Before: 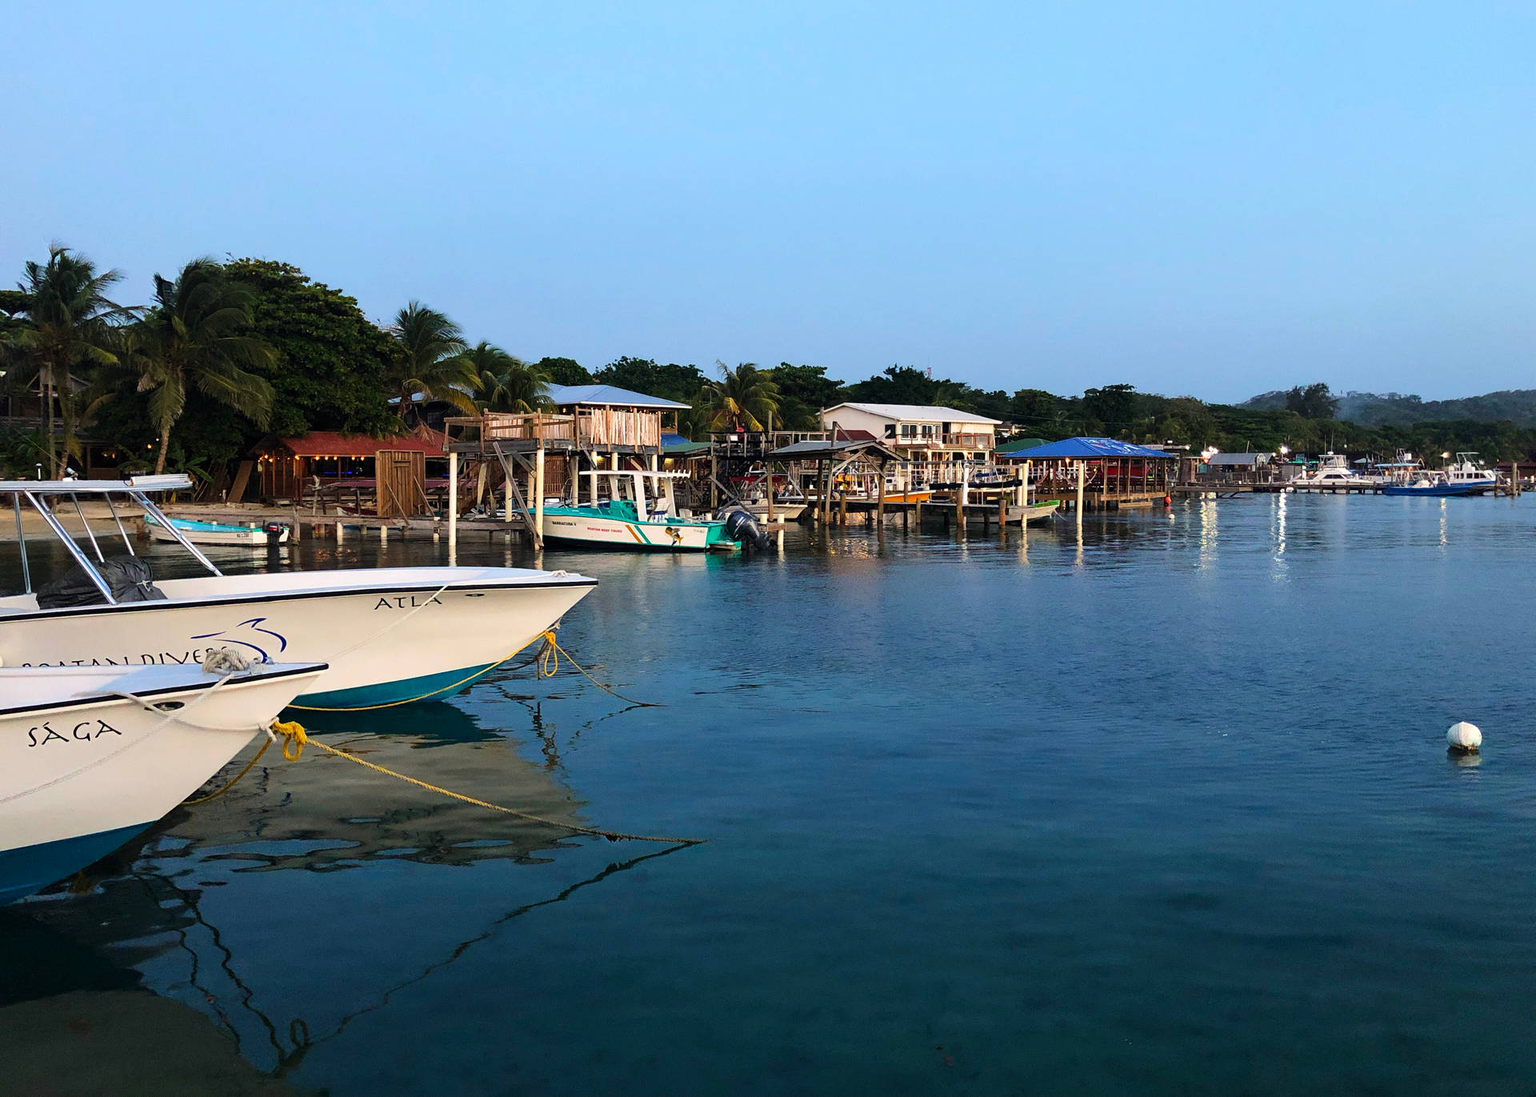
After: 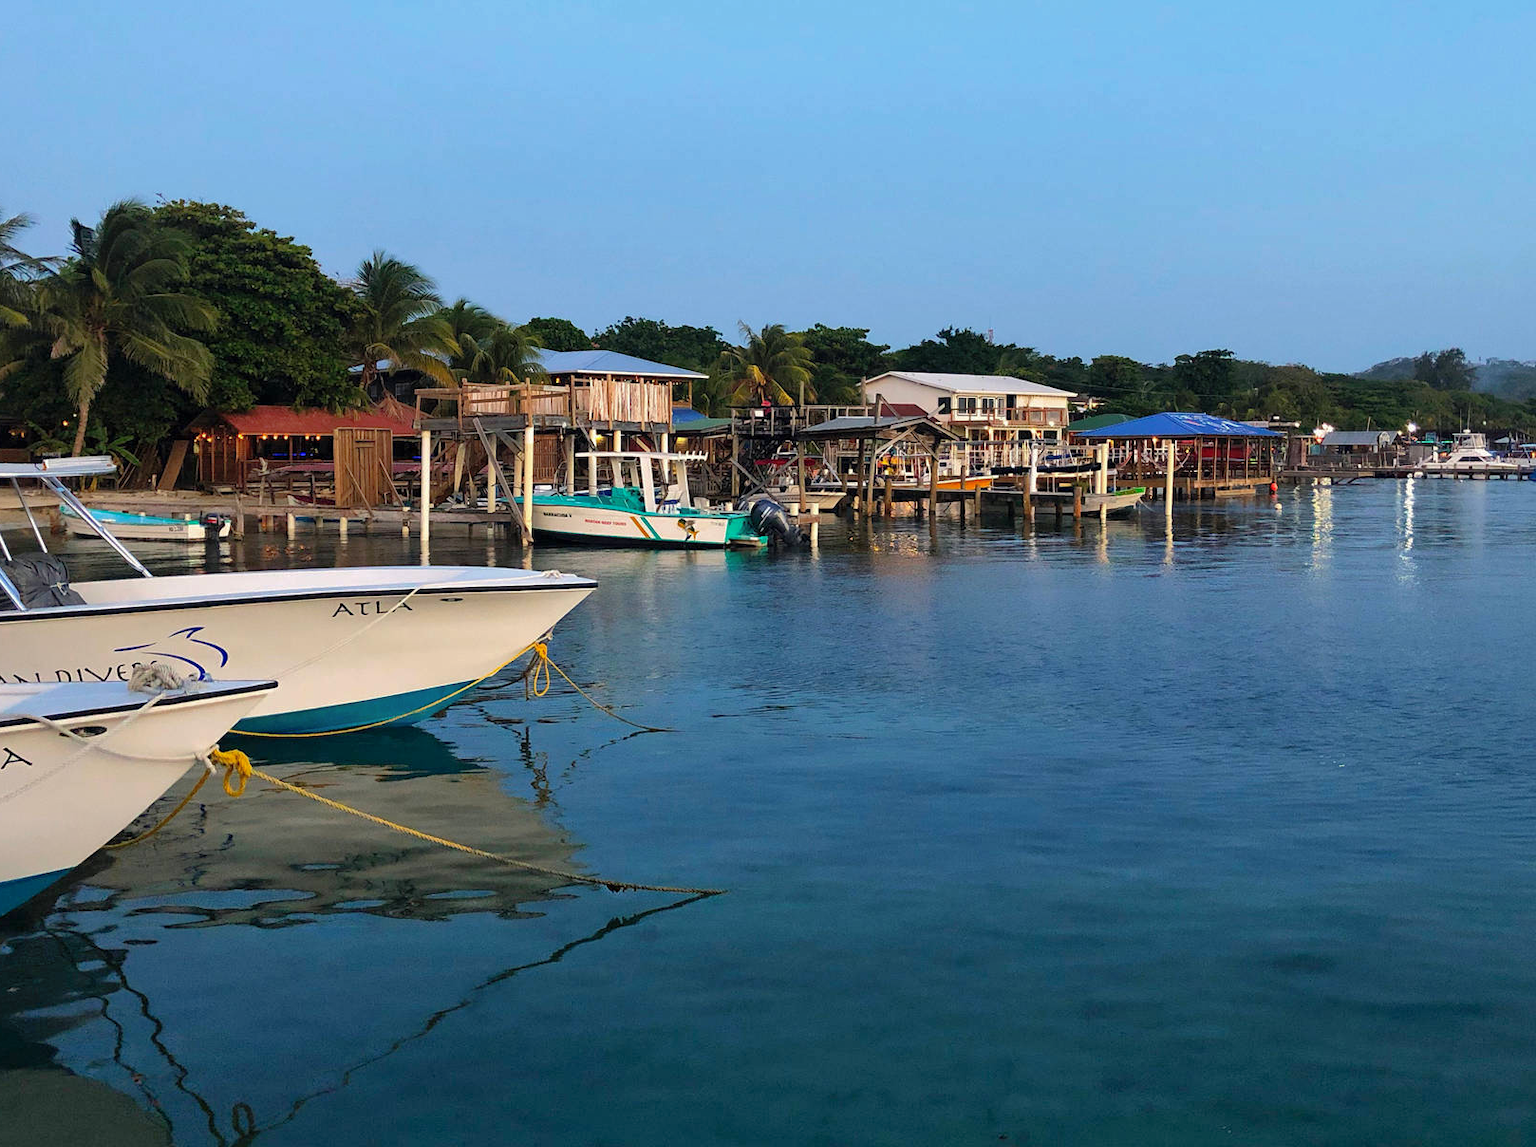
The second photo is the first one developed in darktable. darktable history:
shadows and highlights: on, module defaults
crop: left 6.15%, top 8.242%, right 9.55%, bottom 3.522%
